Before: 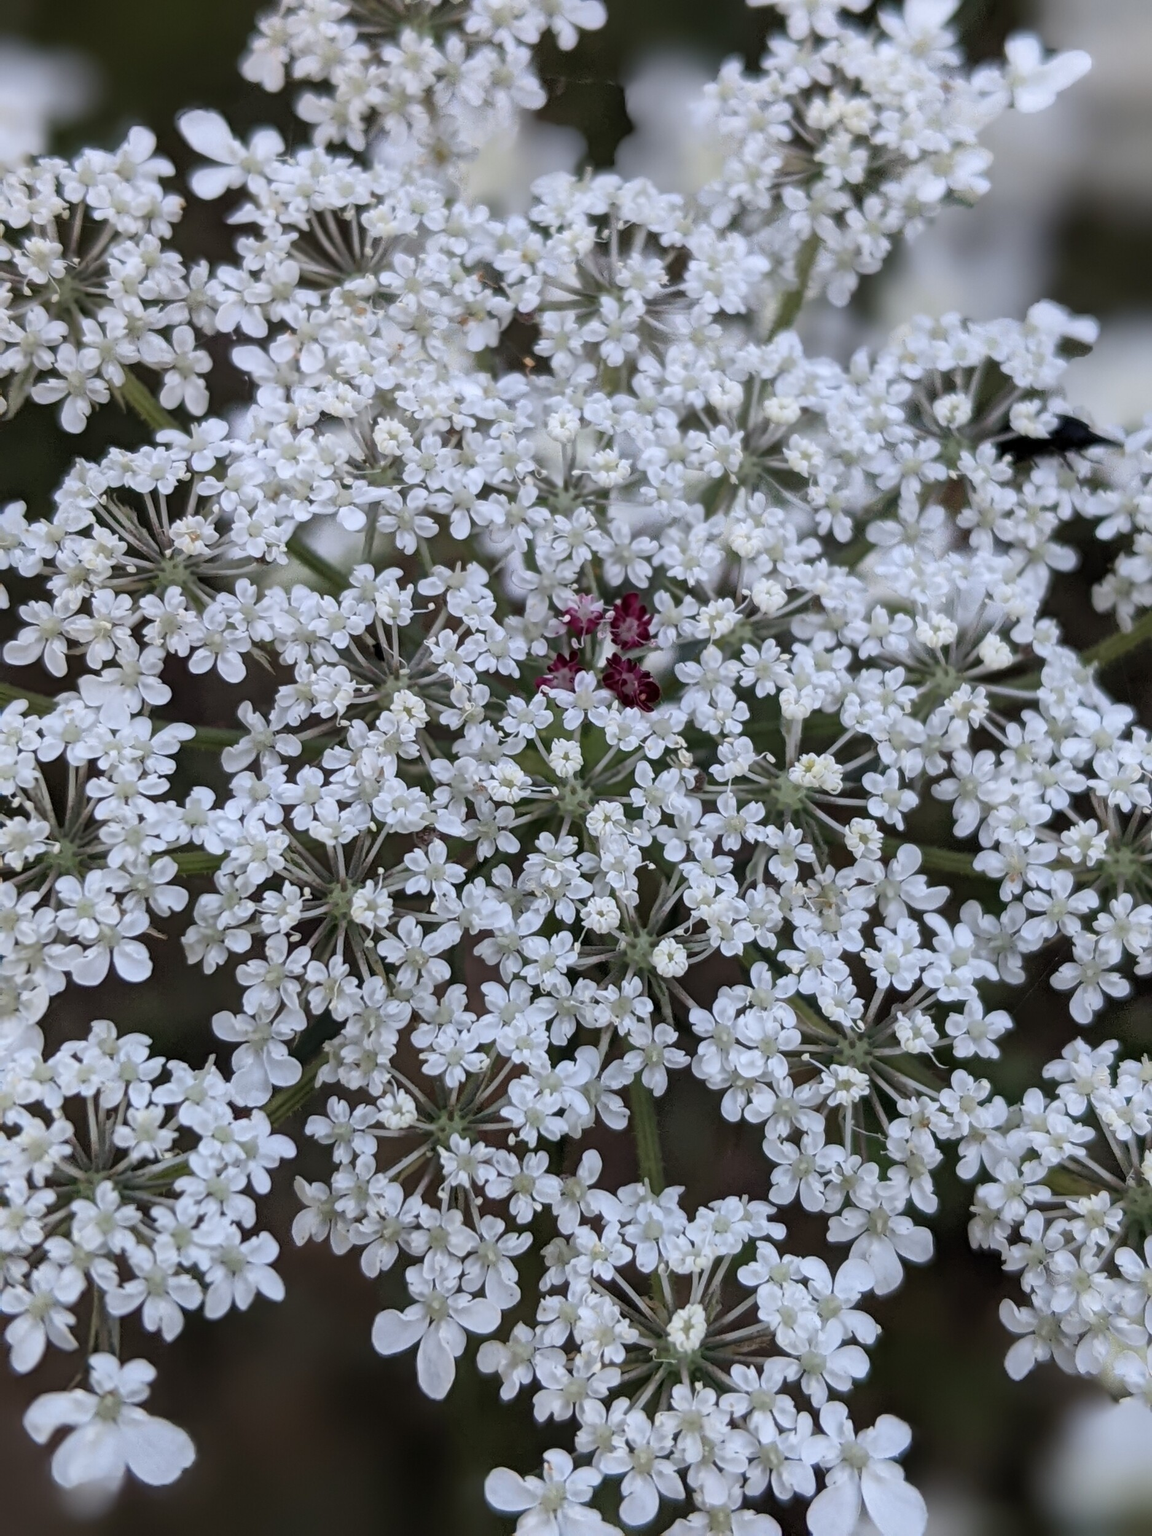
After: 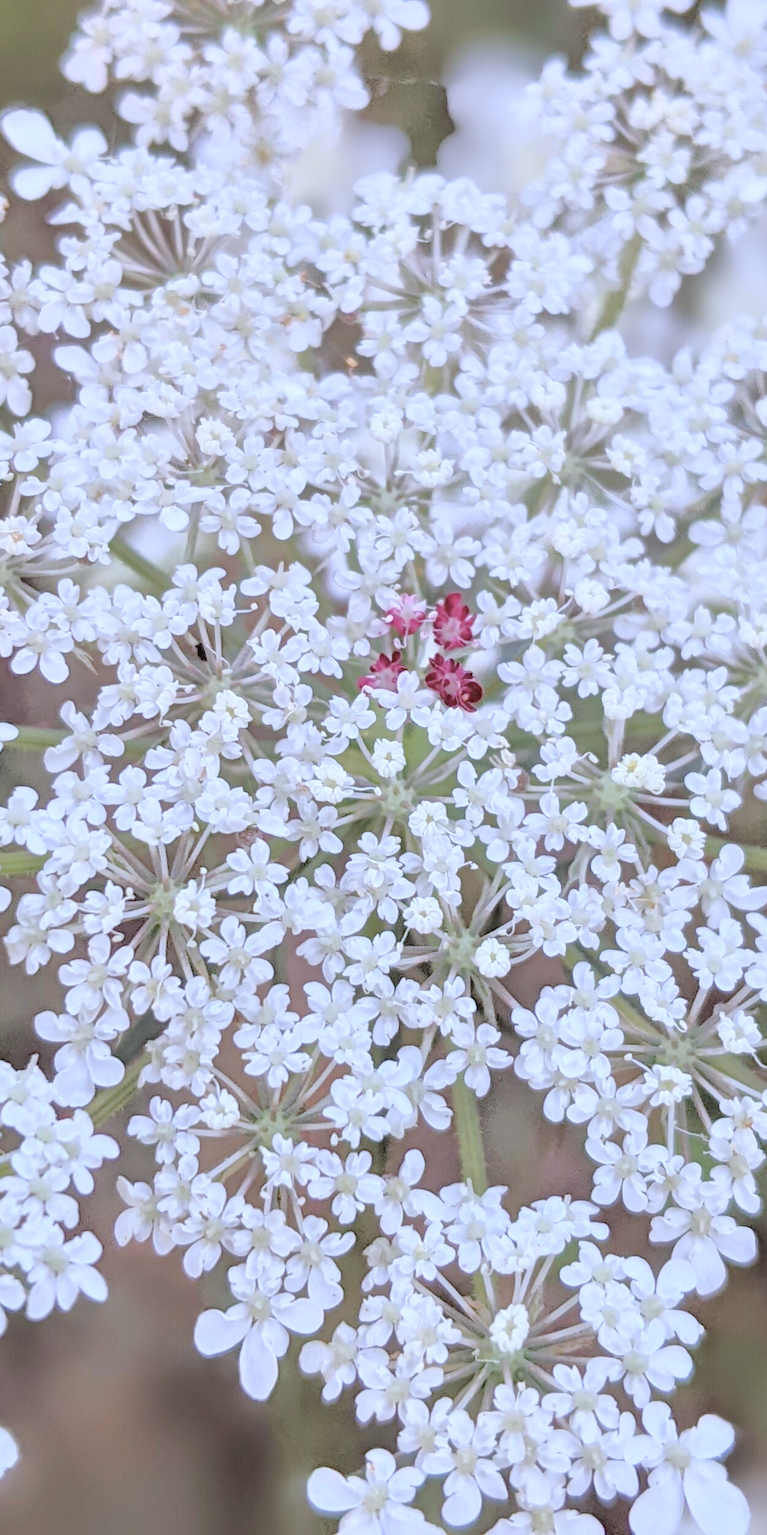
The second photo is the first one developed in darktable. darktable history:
tone equalizer: -8 EV 2 EV, -7 EV 2 EV, -6 EV 2 EV, -5 EV 2 EV, -4 EV 2 EV, -3 EV 1.5 EV, -2 EV 1 EV, -1 EV 0.5 EV
color balance: mode lift, gamma, gain (sRGB), lift [1, 1.049, 1, 1]
color calibration: illuminant as shot in camera, x 0.366, y 0.378, temperature 4425.7 K, saturation algorithm version 1 (2020)
crop: left 15.419%, right 17.914%
global tonemap: drago (0.7, 100)
